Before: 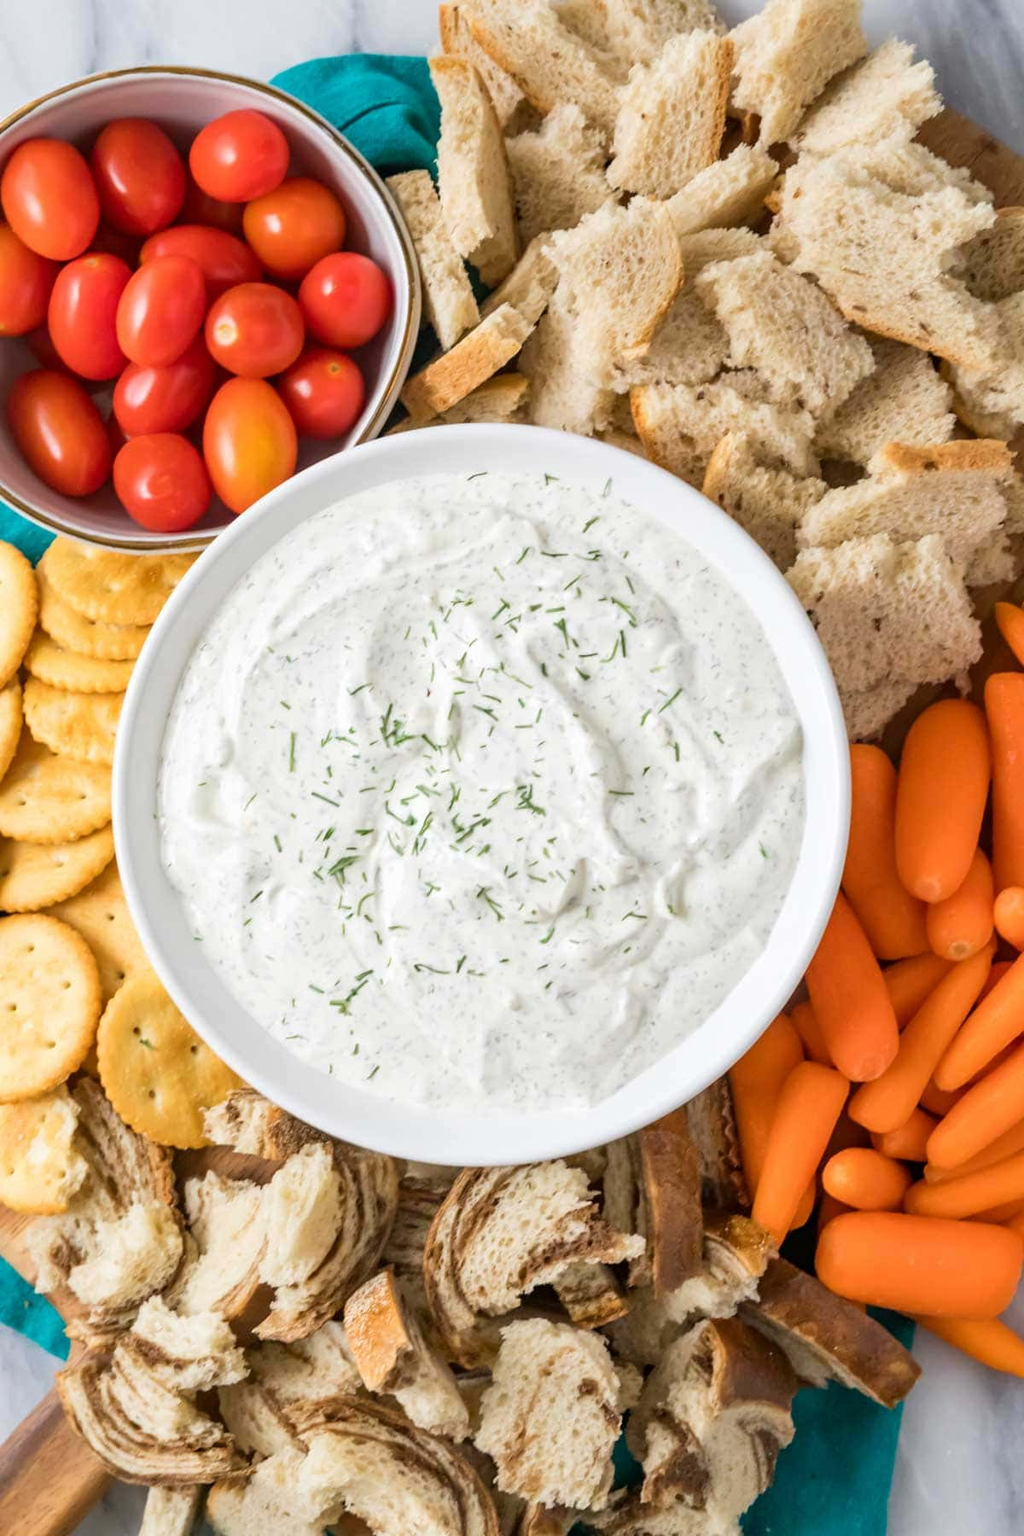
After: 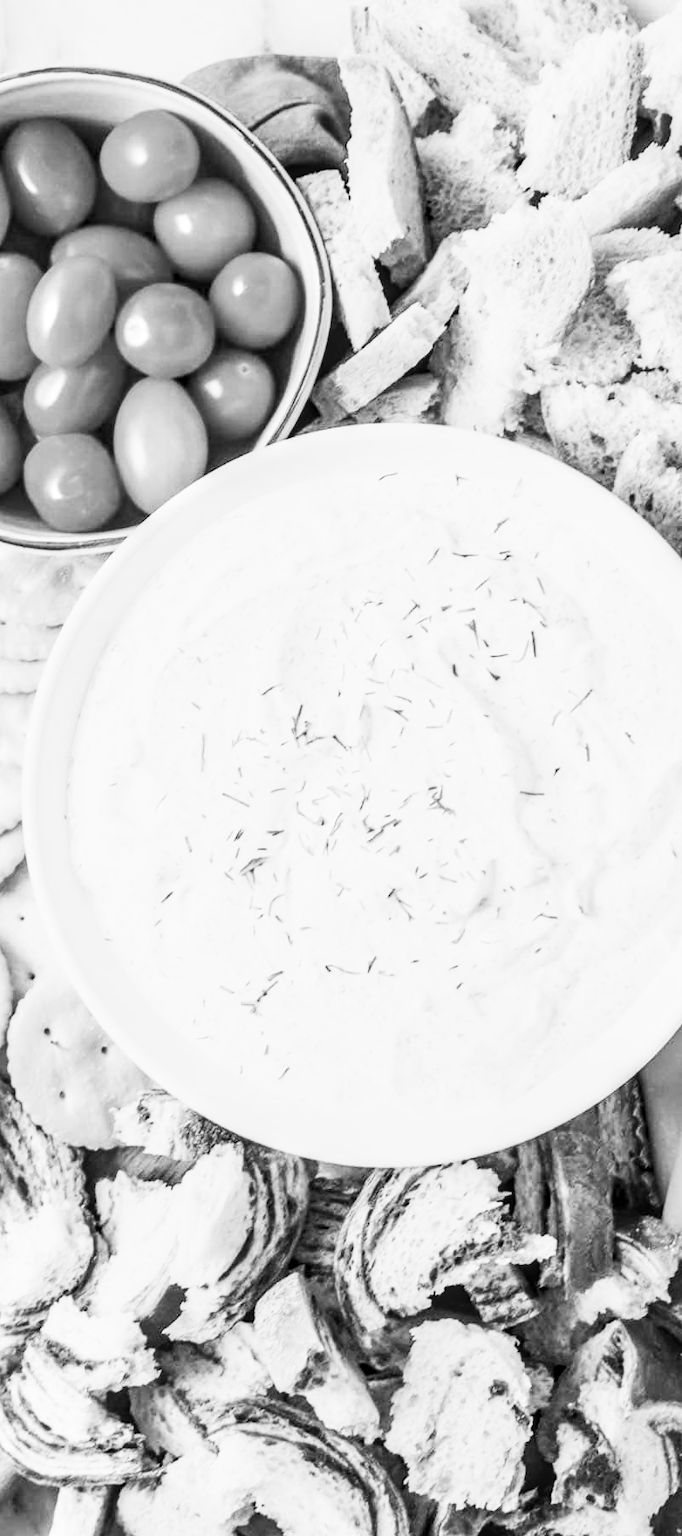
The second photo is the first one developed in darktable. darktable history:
contrast brightness saturation: contrast 0.53, brightness 0.47, saturation -1
crop and rotate: left 8.786%, right 24.548%
velvia: strength 36.57%
local contrast: detail 130%
exposure: exposure 0.197 EV, compensate highlight preservation false
filmic rgb: black relative exposure -6.15 EV, white relative exposure 6.96 EV, hardness 2.23, color science v6 (2022)
sharpen: radius 2.883, amount 0.868, threshold 47.523
